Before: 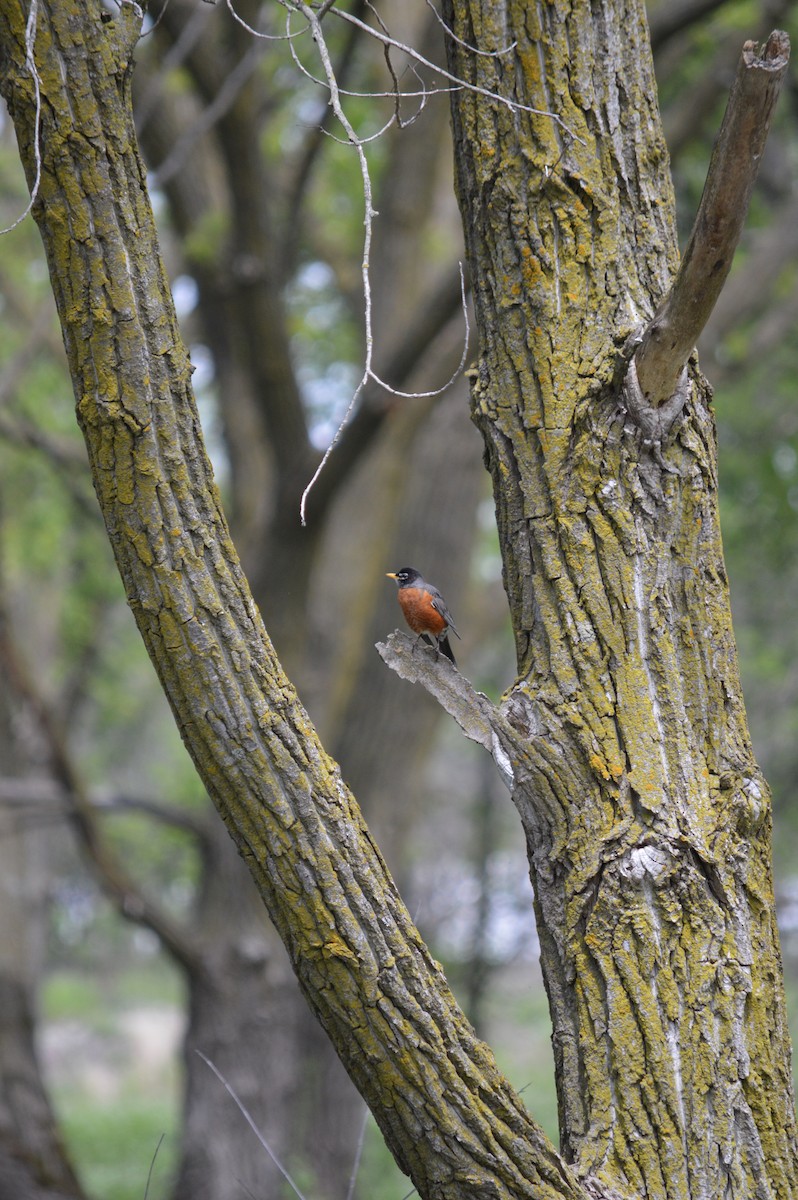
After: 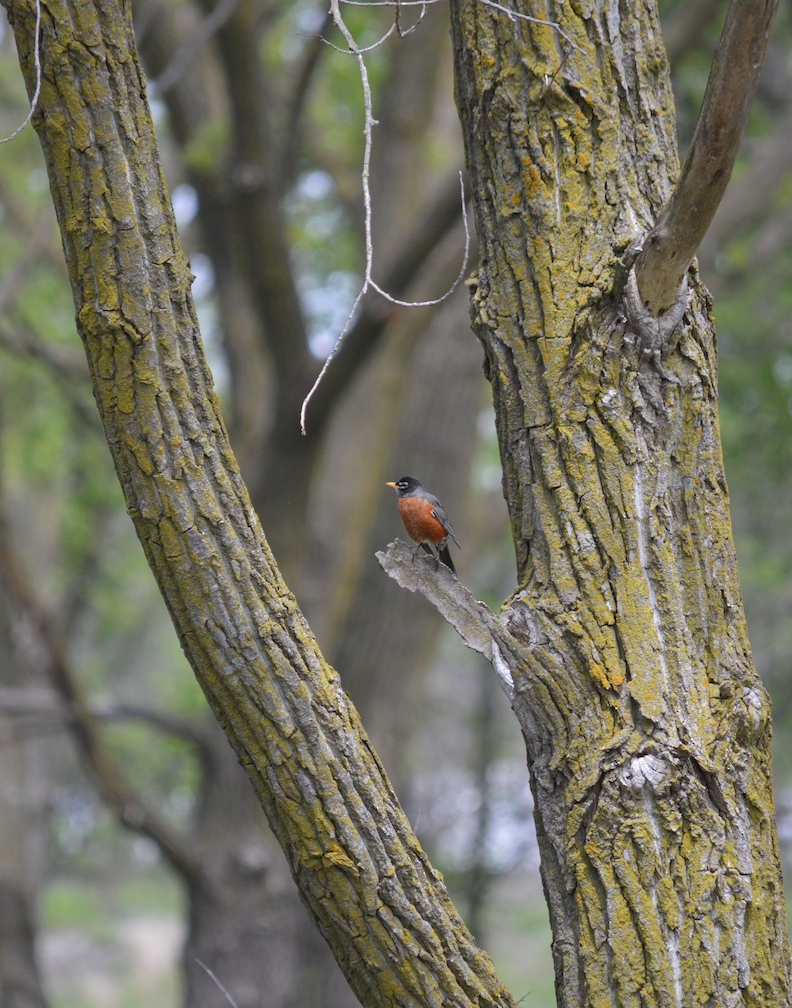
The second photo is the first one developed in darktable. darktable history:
crop: top 7.625%, bottom 8.027%
shadows and highlights: on, module defaults
tone equalizer: on, module defaults
